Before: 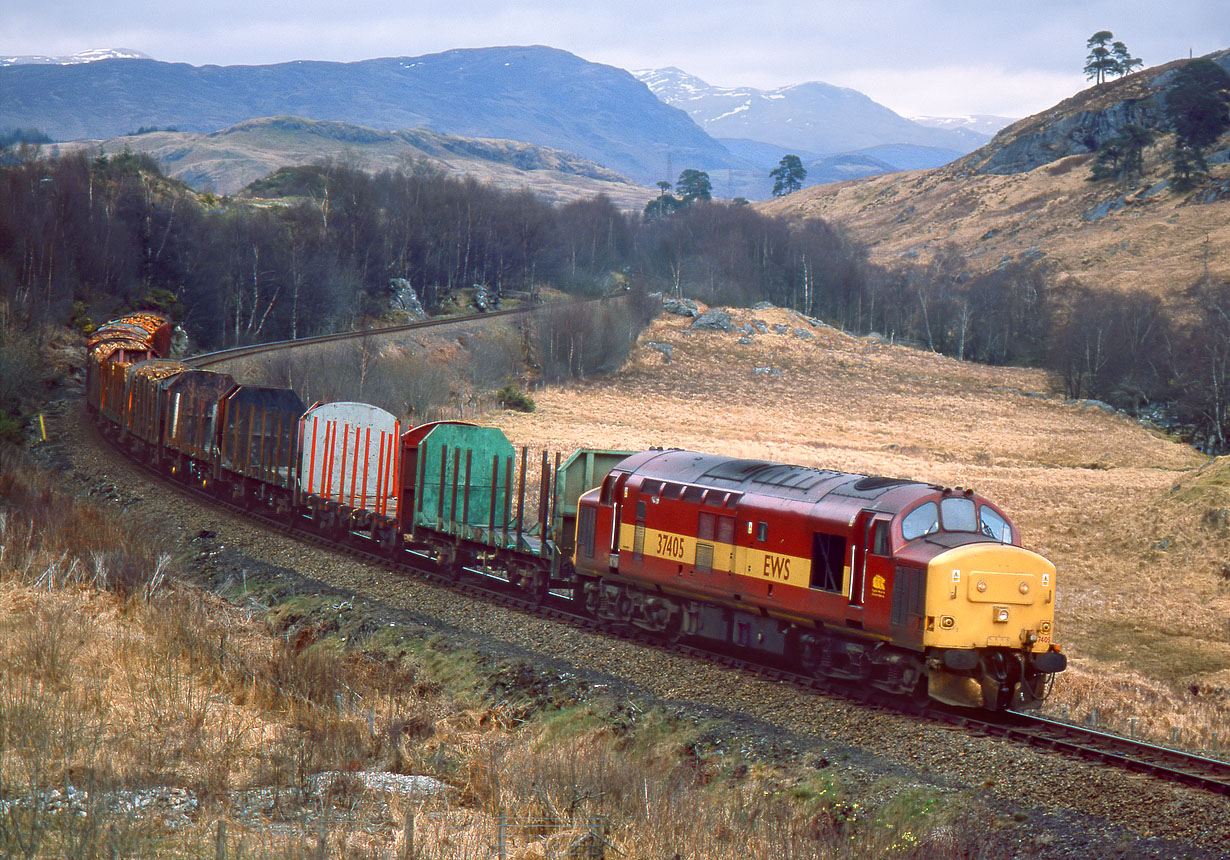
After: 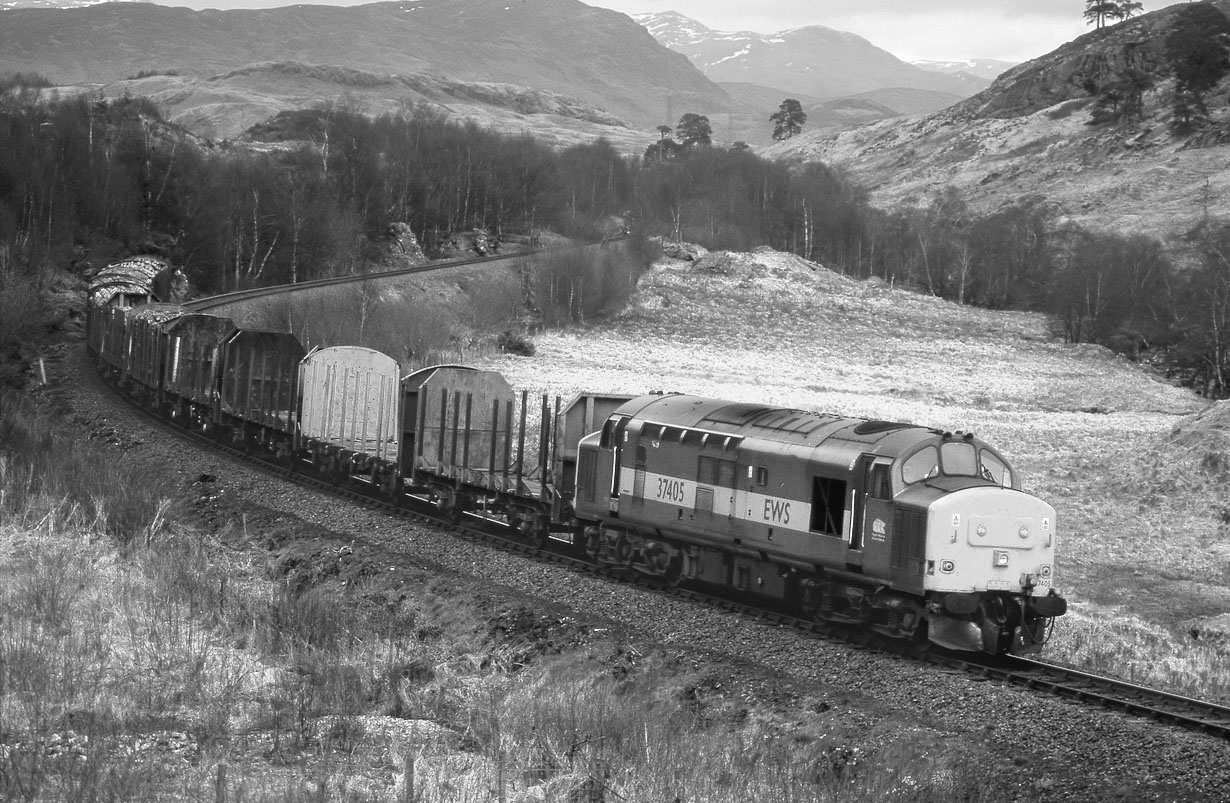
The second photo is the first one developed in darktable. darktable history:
crop and rotate: top 6.546%
color zones: curves: ch0 [(0.004, 0.588) (0.116, 0.636) (0.259, 0.476) (0.423, 0.464) (0.75, 0.5)]; ch1 [(0, 0) (0.143, 0) (0.286, 0) (0.429, 0) (0.571, 0) (0.714, 0) (0.857, 0)]
